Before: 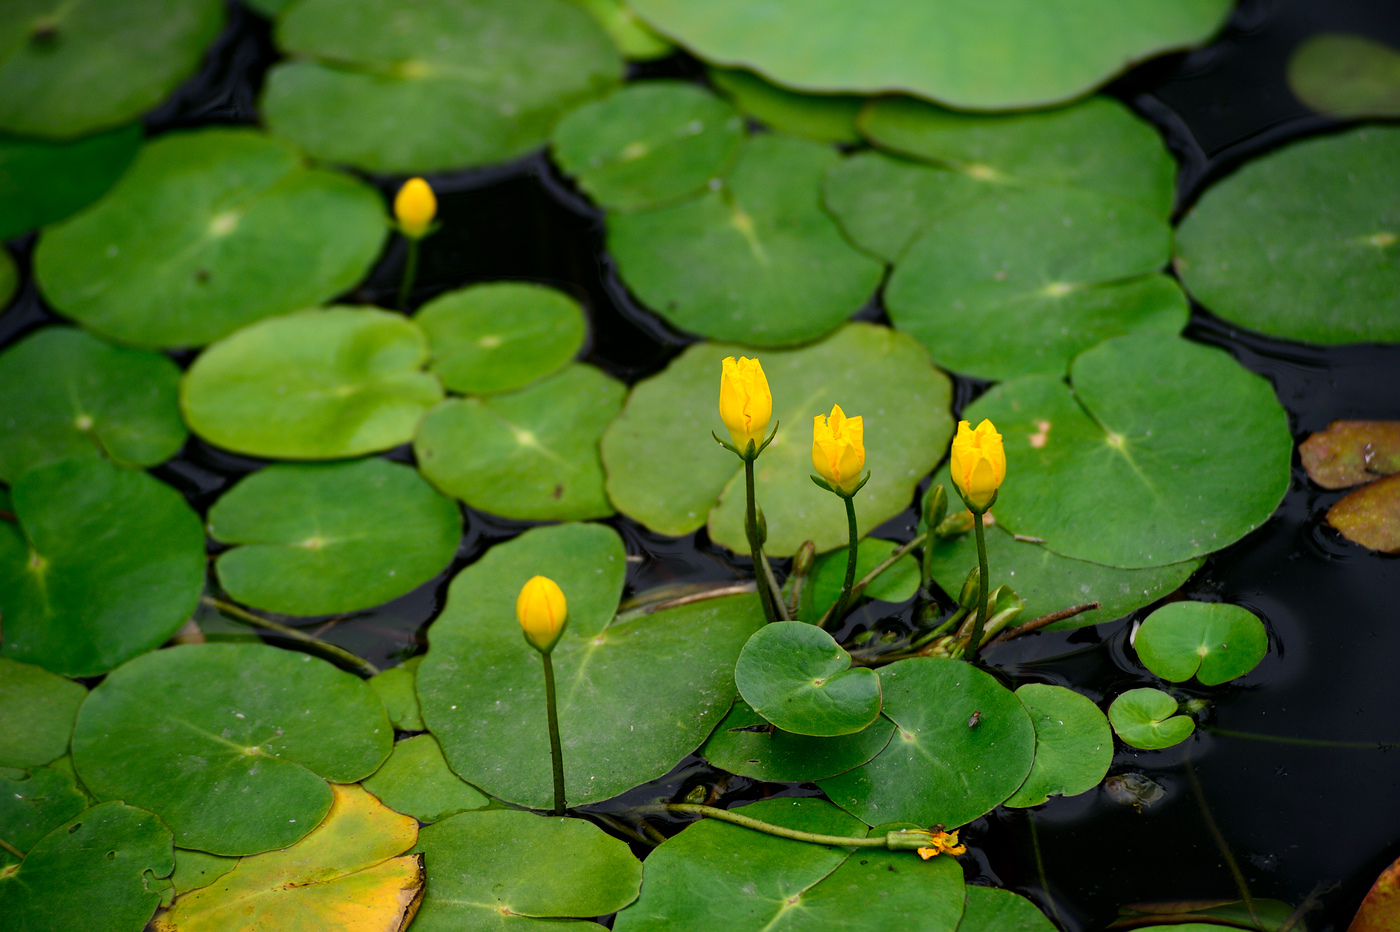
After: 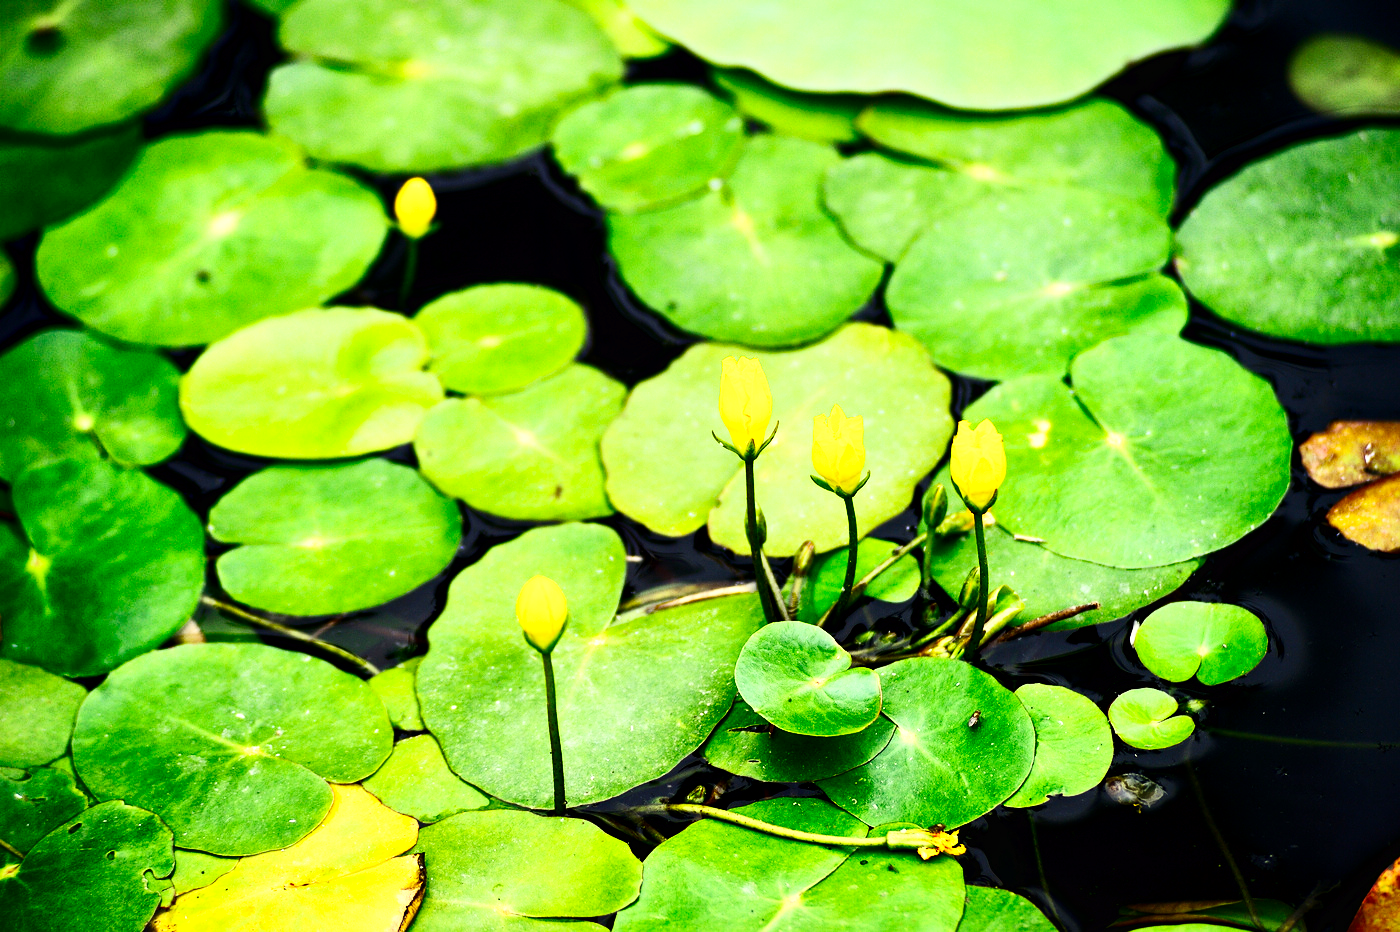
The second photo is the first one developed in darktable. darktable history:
color correction: highlights a* -4.28, highlights b* 6.53
contrast brightness saturation: contrast 0.39, brightness 0.1
base curve: curves: ch0 [(0, 0.003) (0.001, 0.002) (0.006, 0.004) (0.02, 0.022) (0.048, 0.086) (0.094, 0.234) (0.162, 0.431) (0.258, 0.629) (0.385, 0.8) (0.548, 0.918) (0.751, 0.988) (1, 1)], preserve colors none
local contrast: mode bilateral grid, contrast 20, coarseness 50, detail 171%, midtone range 0.2
tone equalizer: on, module defaults
